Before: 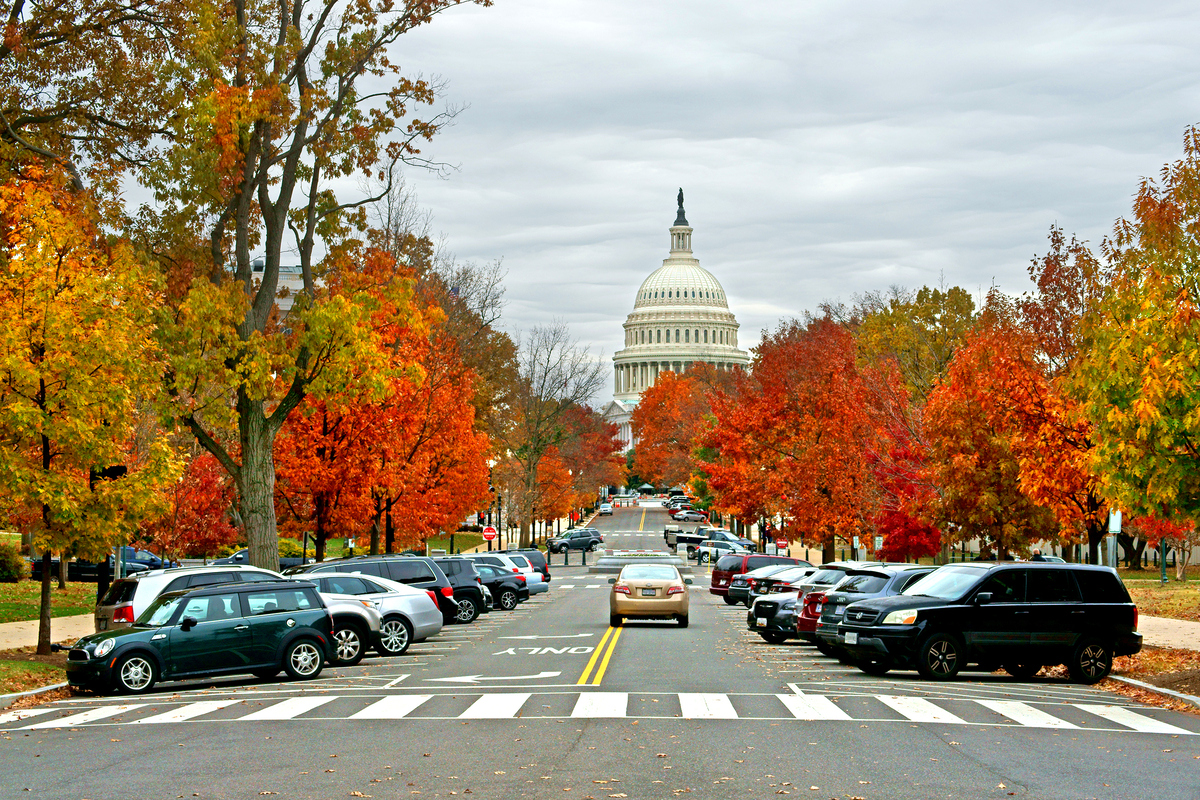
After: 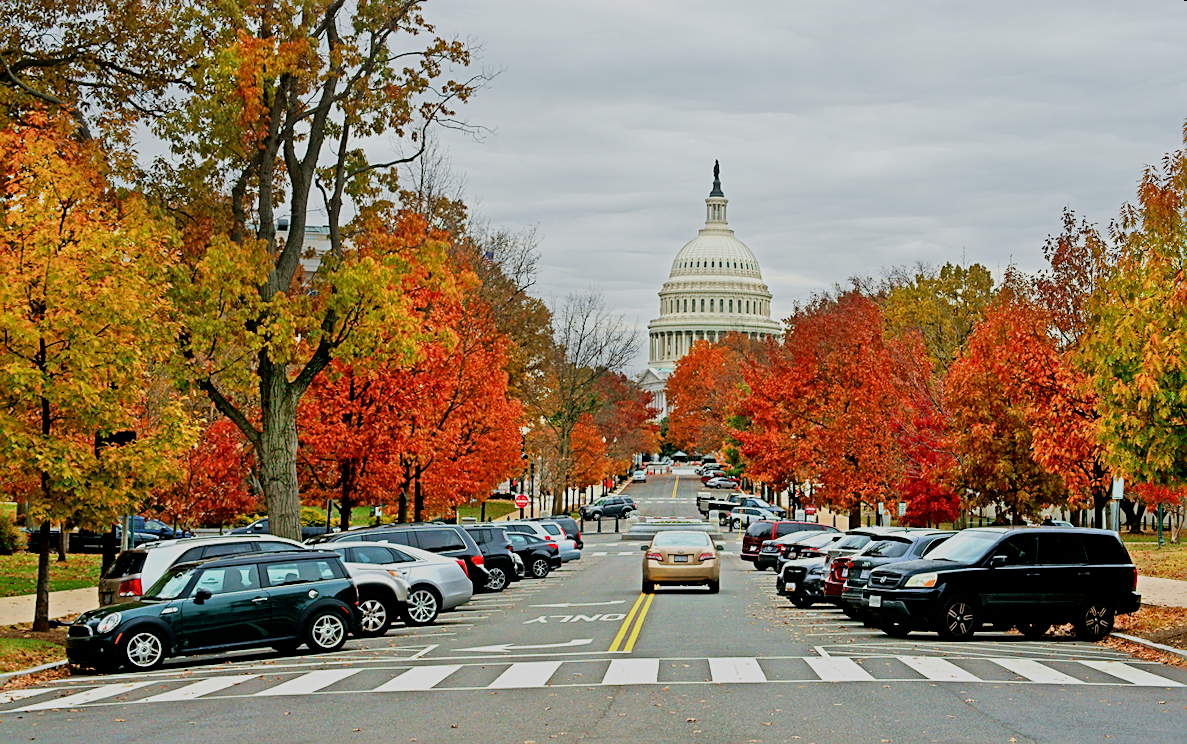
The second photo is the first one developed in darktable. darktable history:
sharpen: on, module defaults
rotate and perspective: rotation 0.679°, lens shift (horizontal) 0.136, crop left 0.009, crop right 0.991, crop top 0.078, crop bottom 0.95
filmic rgb: black relative exposure -7.65 EV, white relative exposure 4.56 EV, hardness 3.61
